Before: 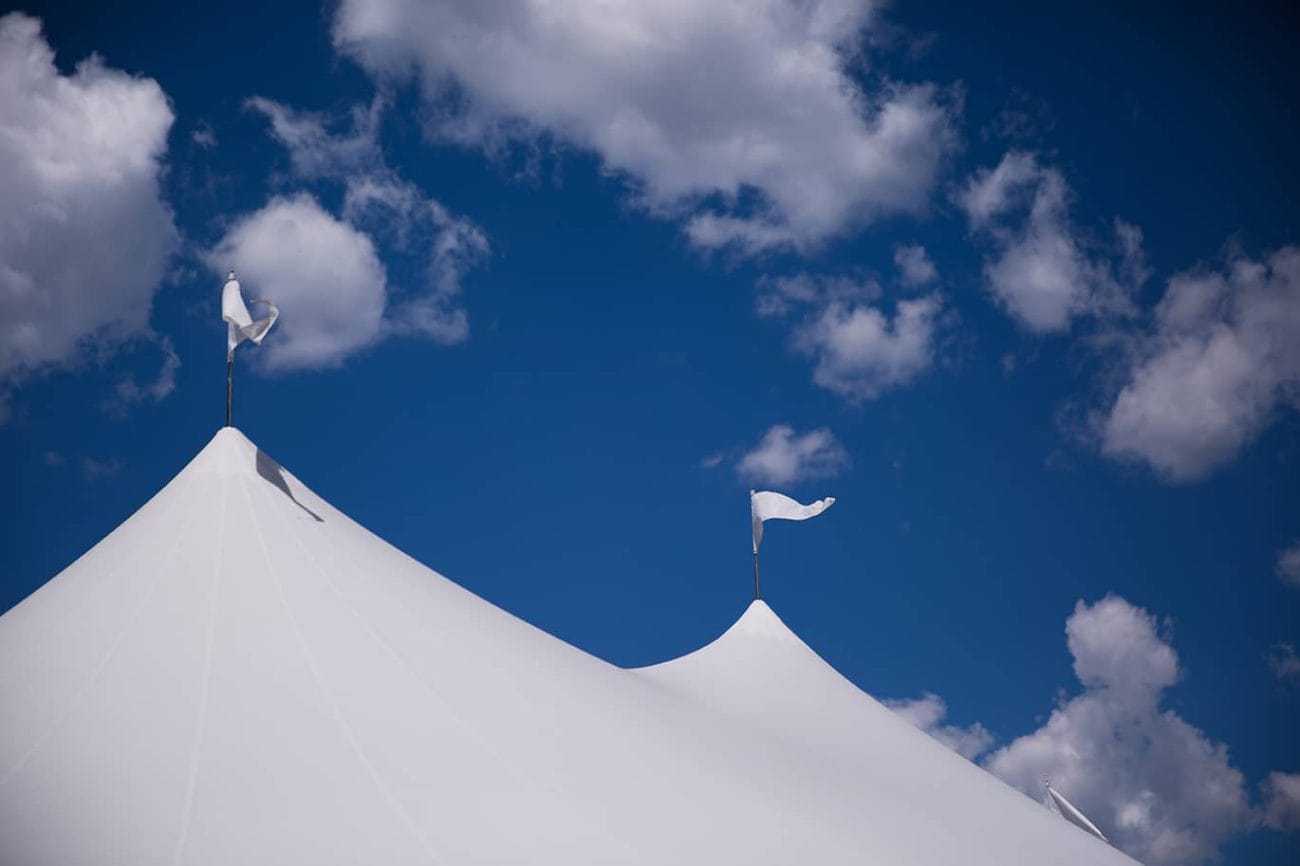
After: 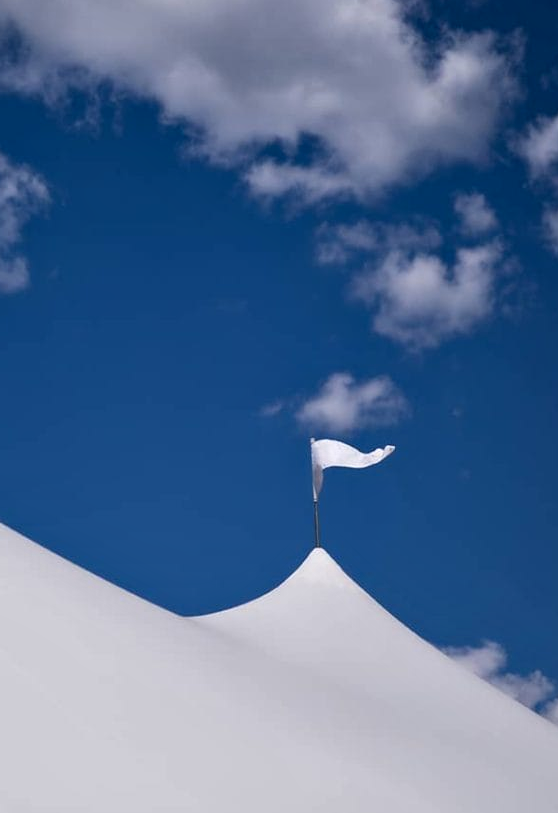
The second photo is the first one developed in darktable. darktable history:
crop: left 33.909%, top 6.02%, right 23.108%
contrast equalizer: octaves 7, y [[0.514, 0.573, 0.581, 0.508, 0.5, 0.5], [0.5 ×6], [0.5 ×6], [0 ×6], [0 ×6]]
